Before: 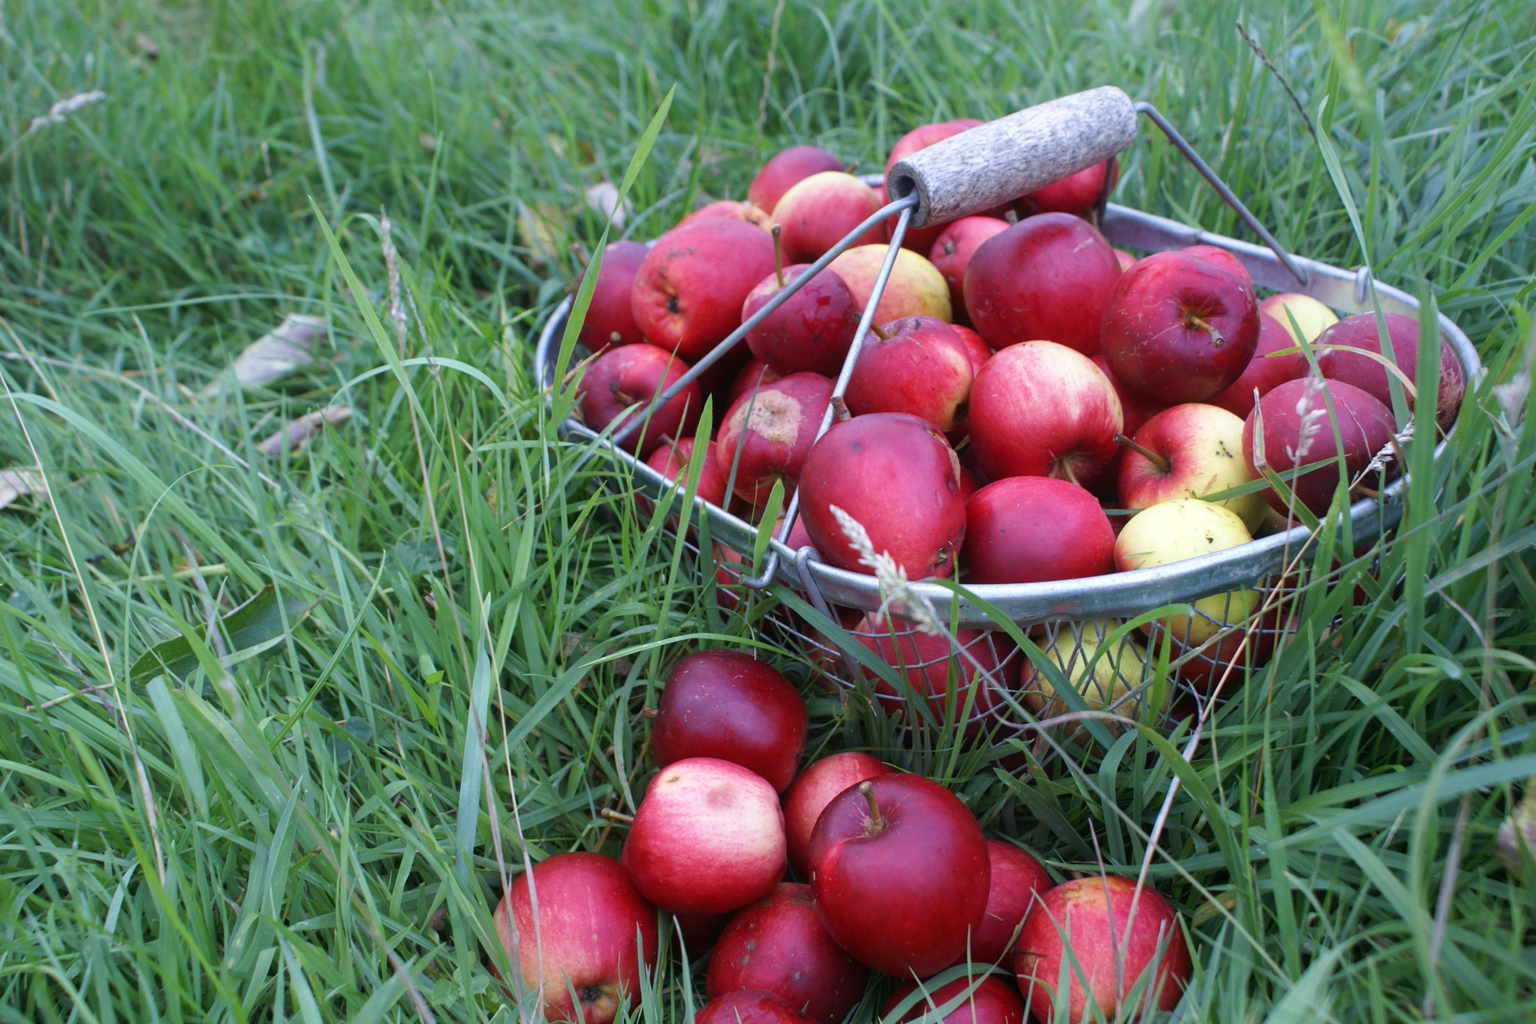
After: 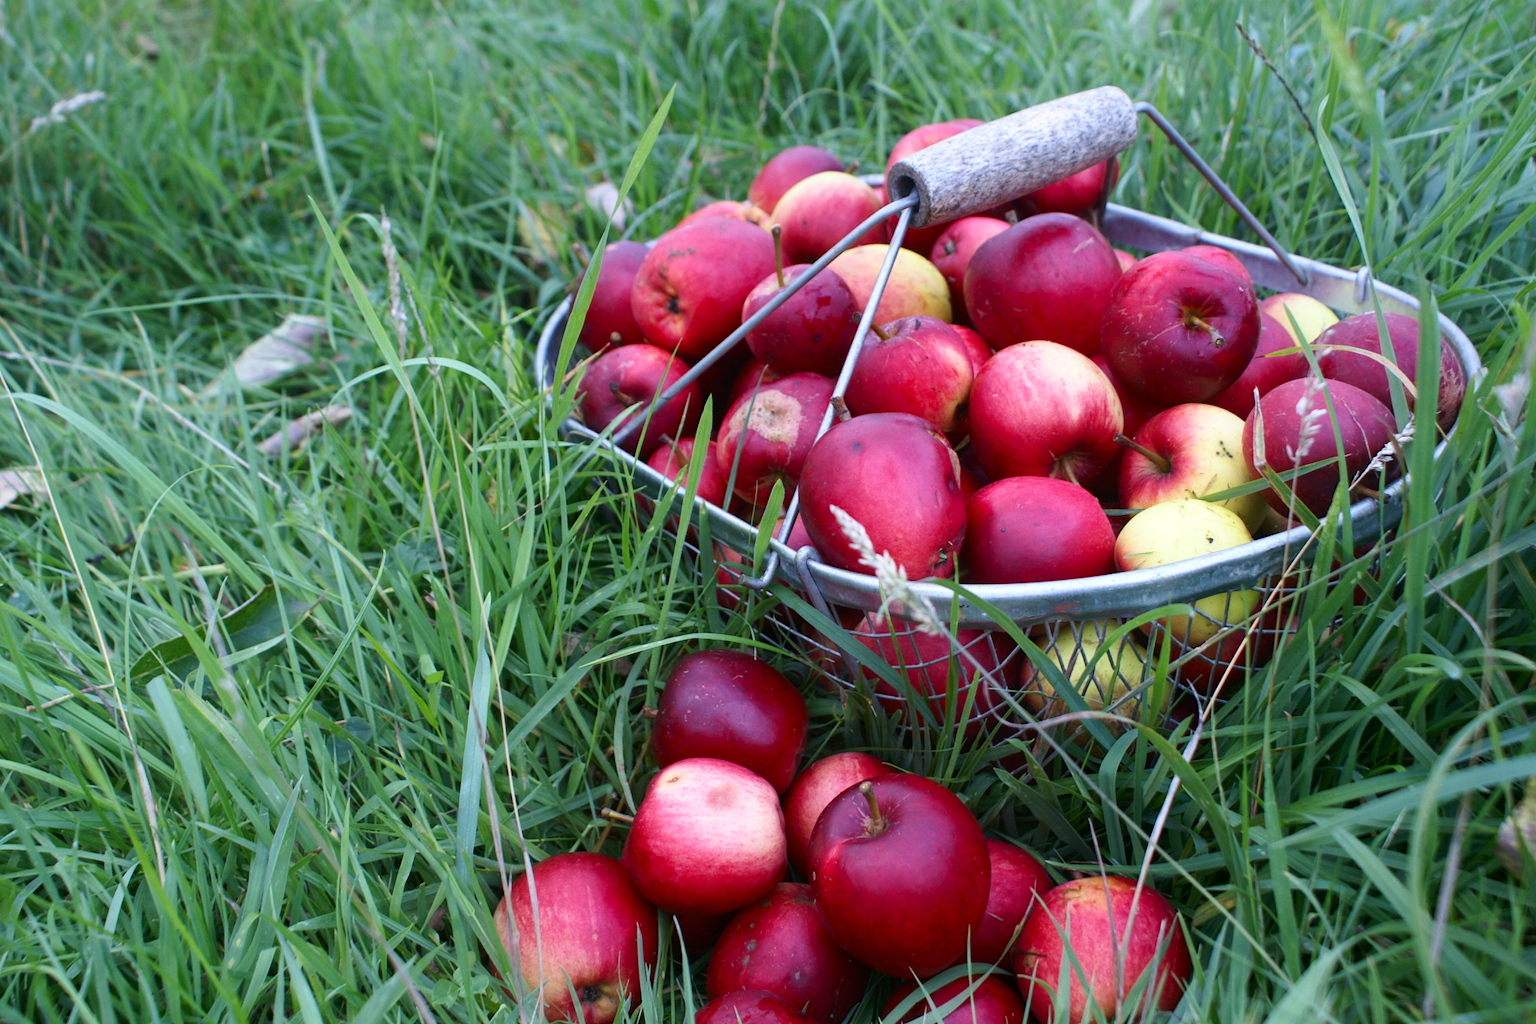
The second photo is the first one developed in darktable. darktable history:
levels: levels [0, 0.499, 1]
white balance: red 1, blue 1
contrast brightness saturation: contrast 0.15, brightness -0.01, saturation 0.1
